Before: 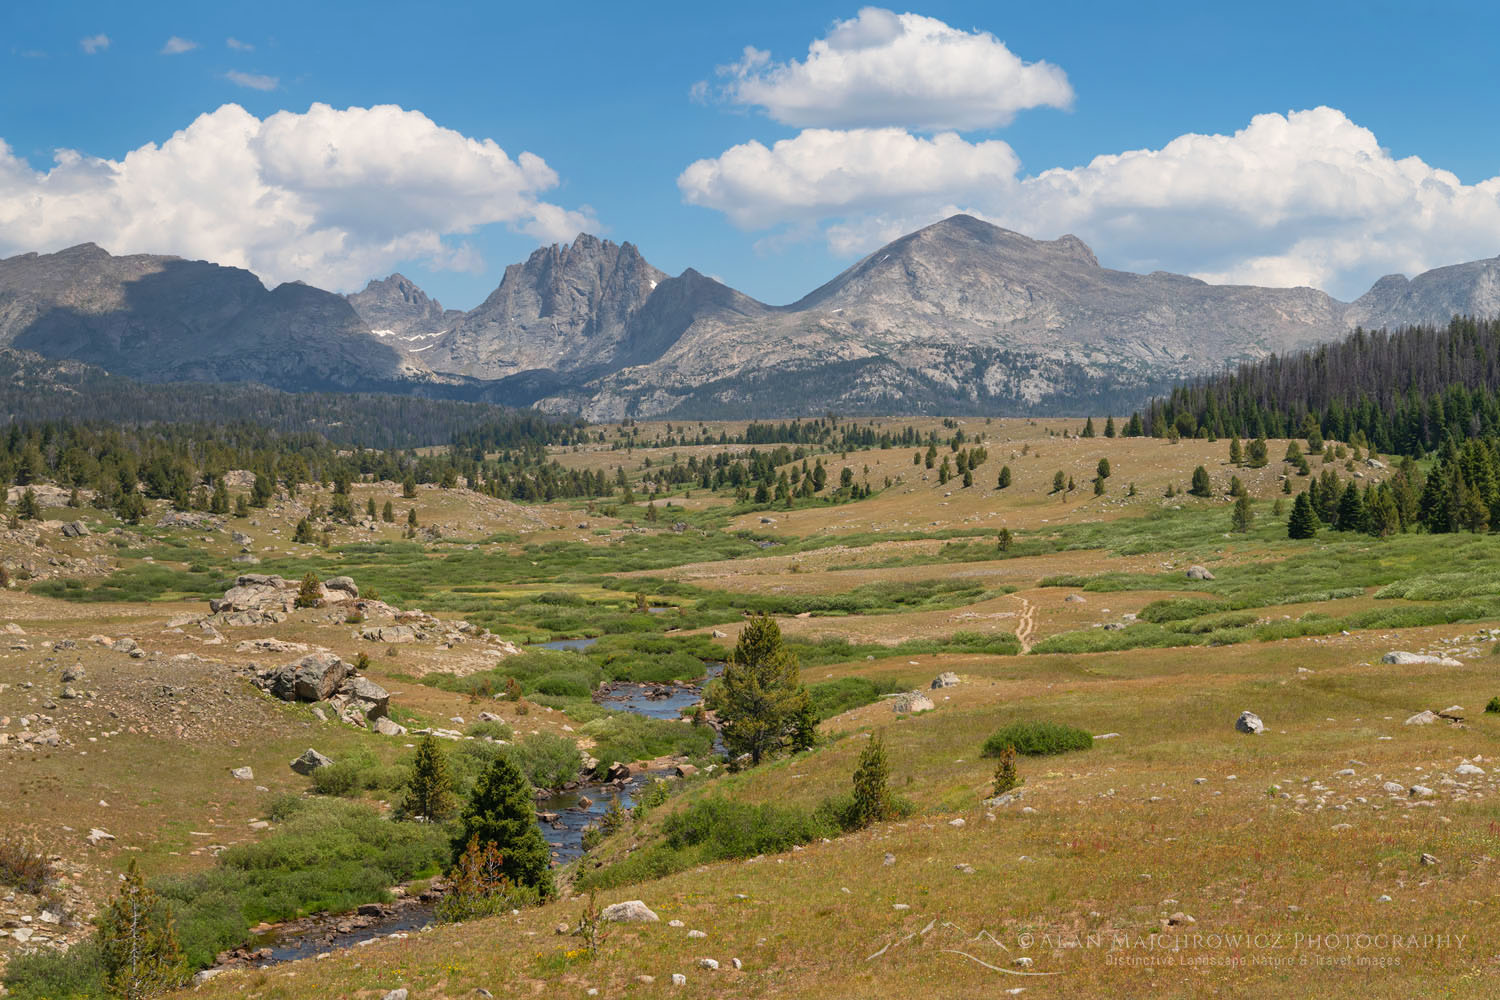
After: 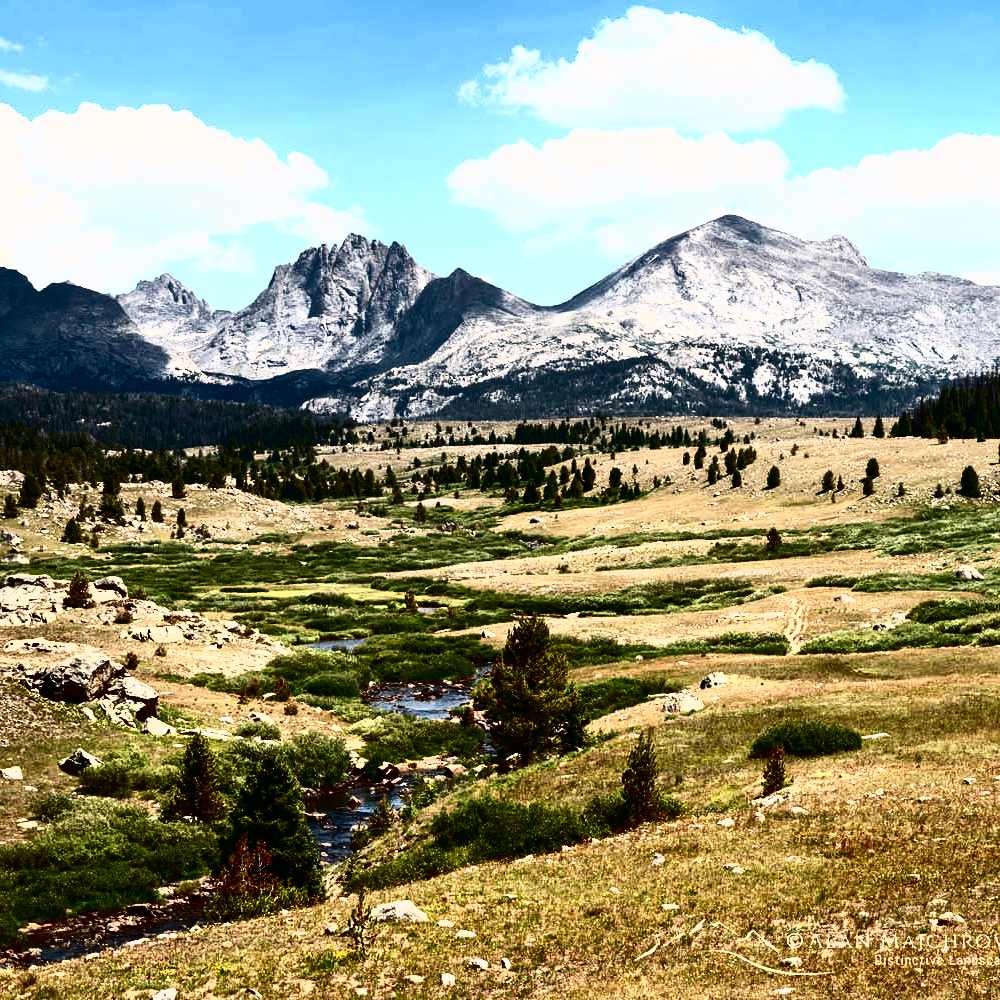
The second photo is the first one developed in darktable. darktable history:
crop and rotate: left 15.459%, right 17.865%
tone curve: curves: ch0 [(0, 0) (0.003, 0) (0.011, 0.001) (0.025, 0.003) (0.044, 0.003) (0.069, 0.006) (0.1, 0.009) (0.136, 0.014) (0.177, 0.029) (0.224, 0.061) (0.277, 0.127) (0.335, 0.218) (0.399, 0.38) (0.468, 0.588) (0.543, 0.809) (0.623, 0.947) (0.709, 0.987) (0.801, 0.99) (0.898, 0.99) (1, 1)], color space Lab, independent channels, preserve colors none
contrast brightness saturation: contrast 0.209, brightness -0.106, saturation 0.206
